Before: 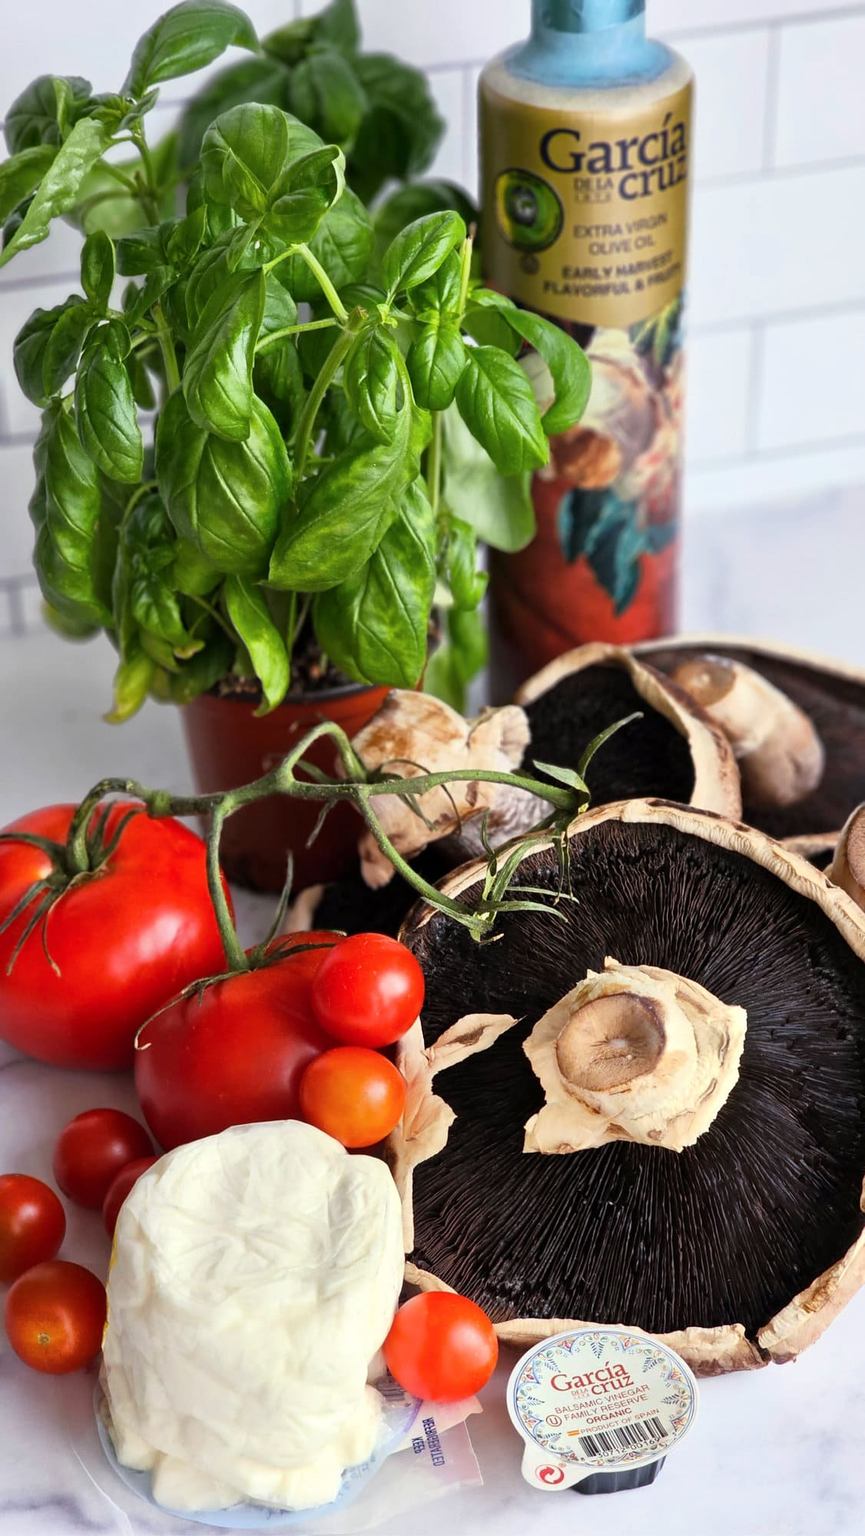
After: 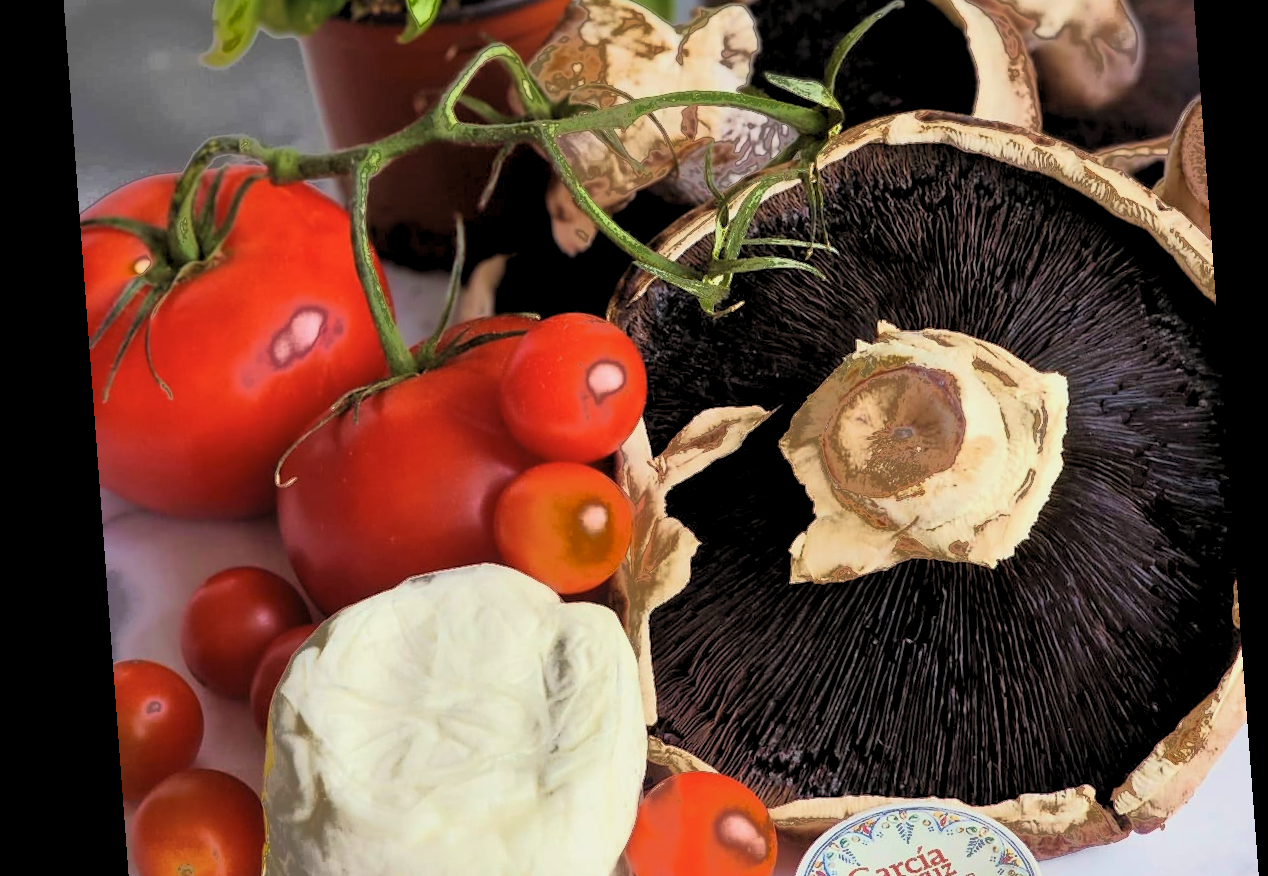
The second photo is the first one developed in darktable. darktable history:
crop: top 45.551%, bottom 12.262%
color balance: contrast -15%
levels: levels [0.073, 0.497, 0.972]
rotate and perspective: rotation -4.25°, automatic cropping off
shadows and highlights: radius 125.46, shadows 21.19, highlights -21.19, low approximation 0.01
fill light: exposure -0.73 EV, center 0.69, width 2.2
velvia: strength 45%
